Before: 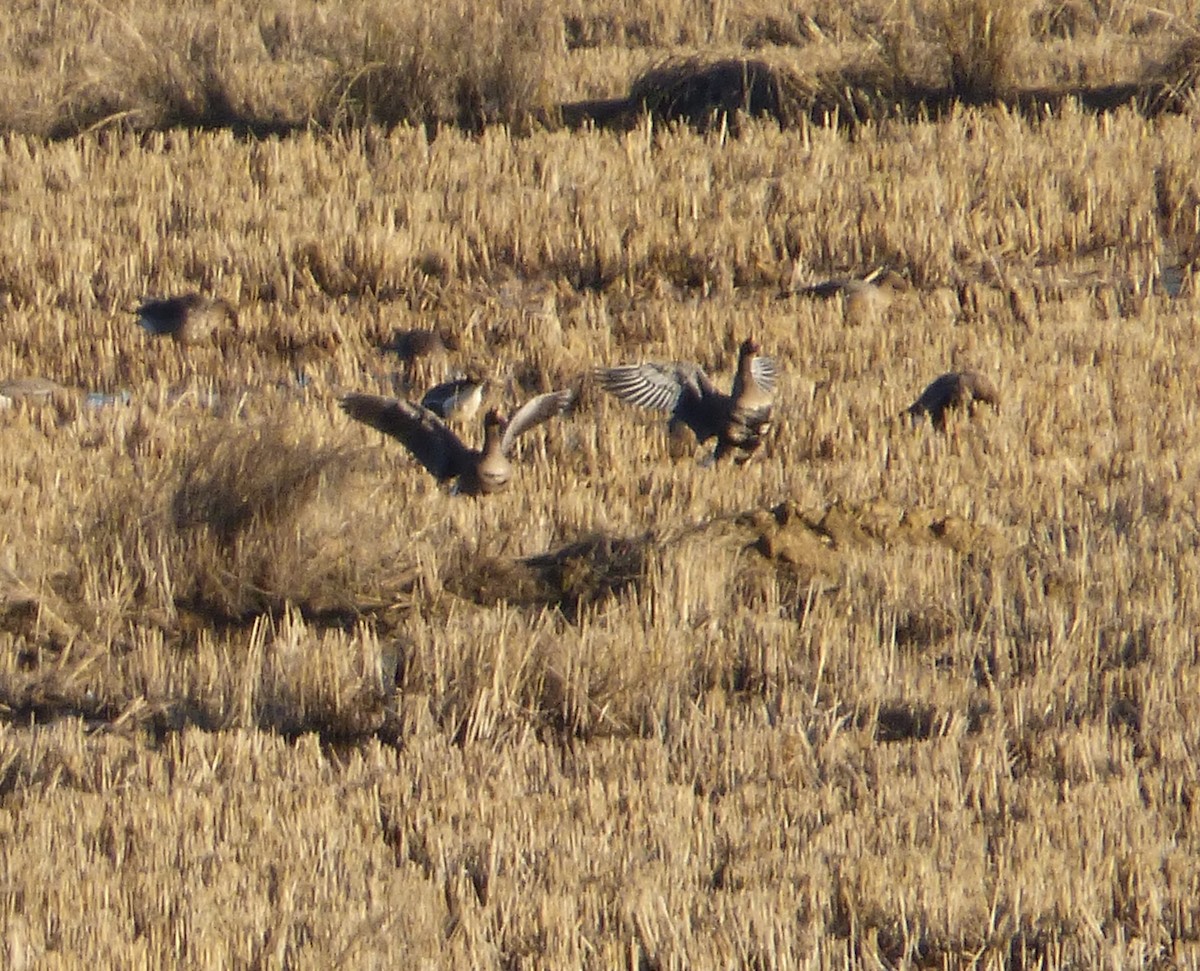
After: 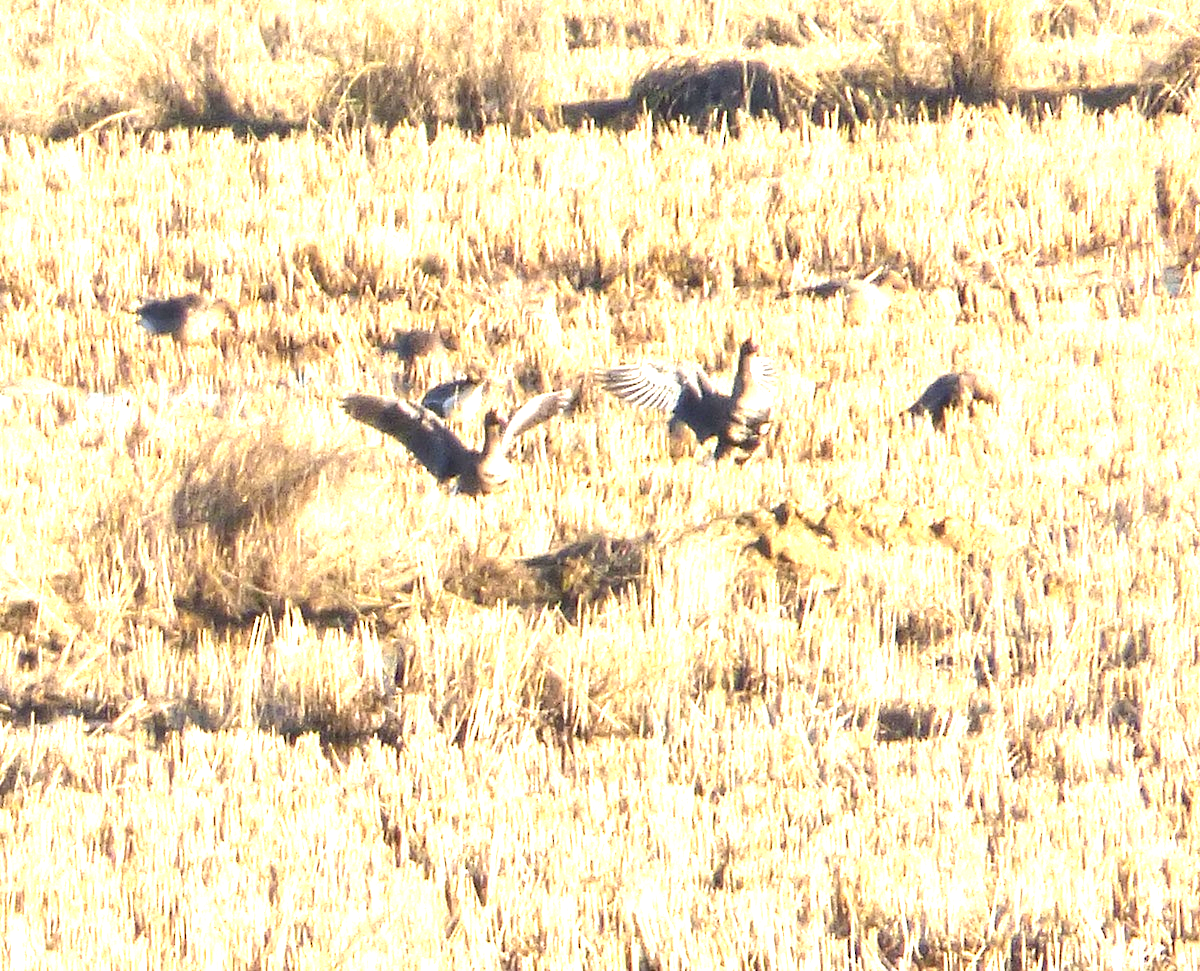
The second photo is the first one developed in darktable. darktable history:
exposure: exposure 2.217 EV, compensate highlight preservation false
sharpen: radius 2.871, amount 0.865, threshold 47.506
tone equalizer: mask exposure compensation -0.505 EV
